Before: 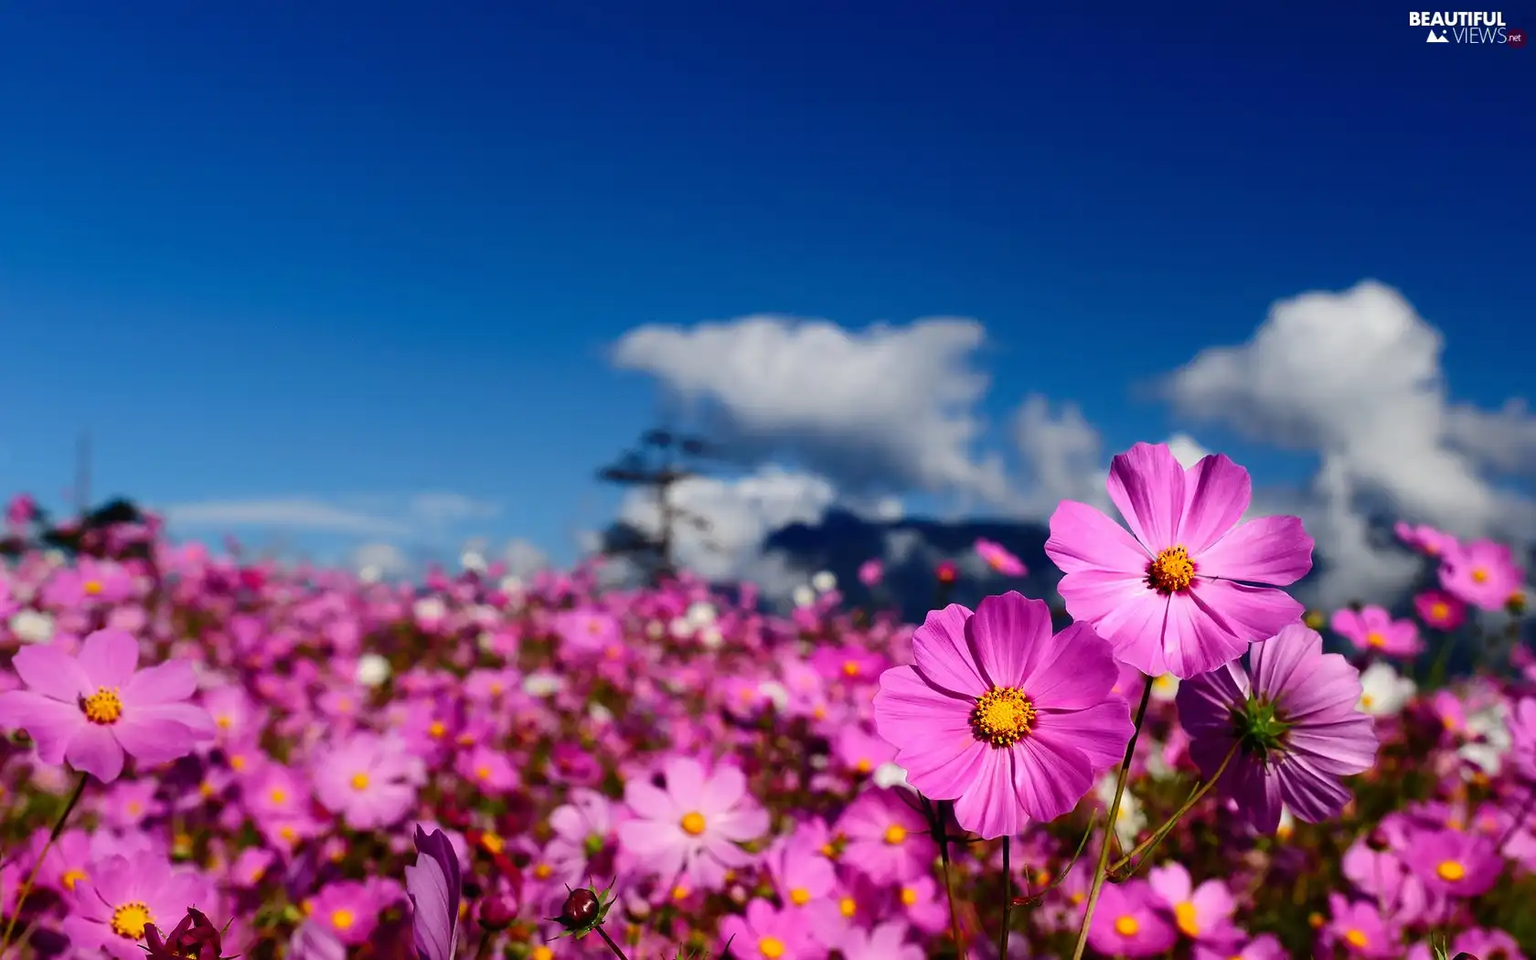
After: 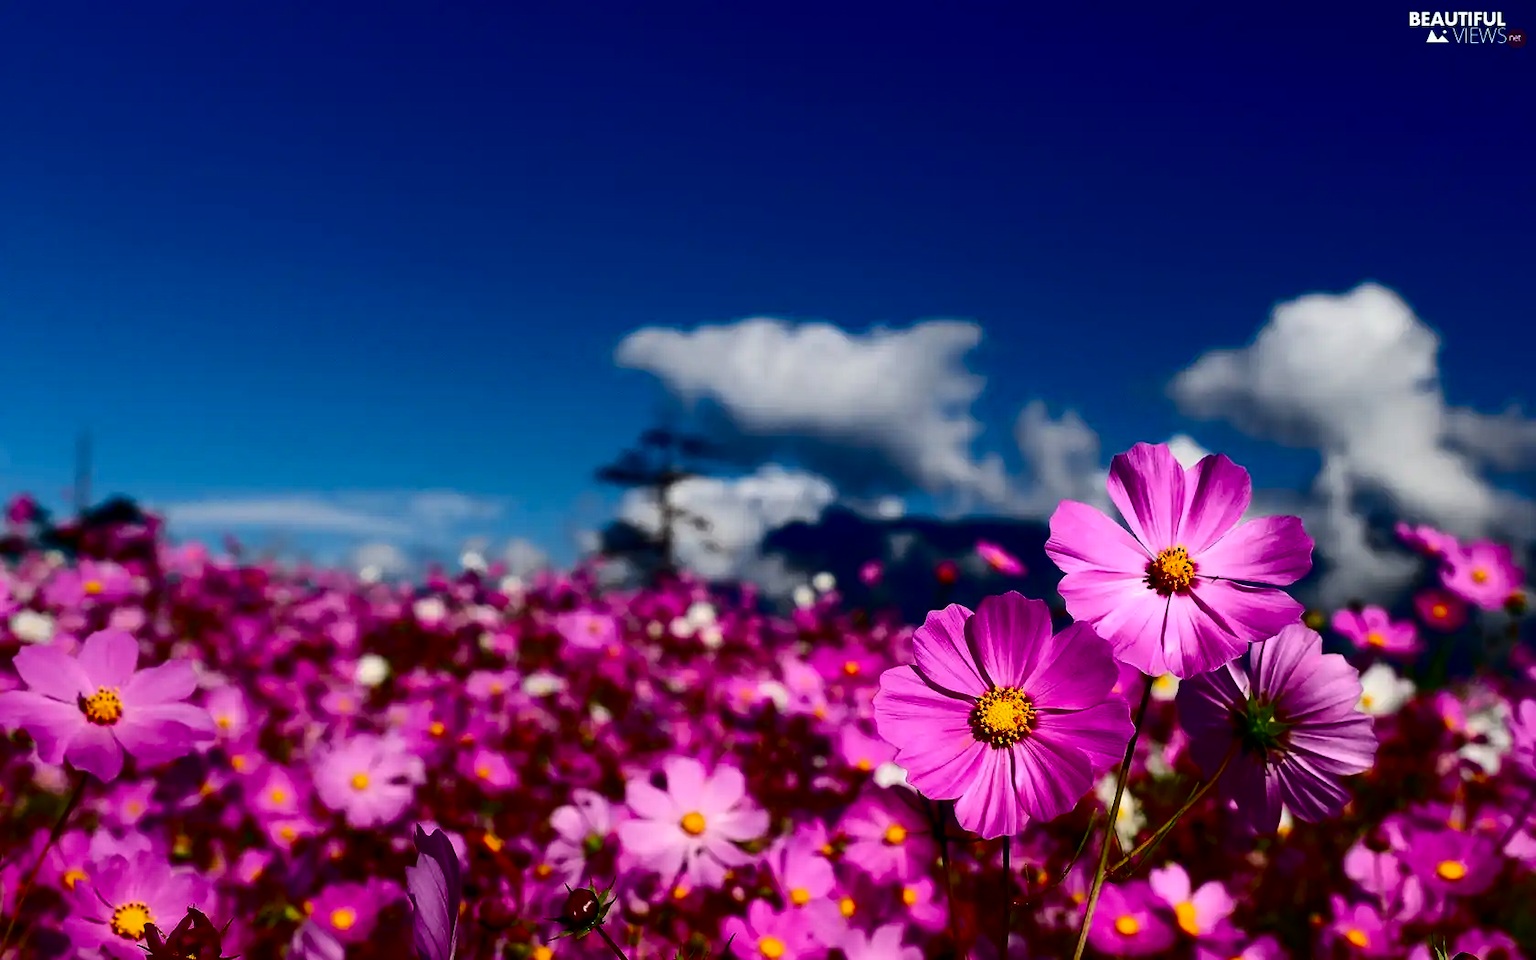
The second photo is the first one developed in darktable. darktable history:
contrast brightness saturation: contrast 0.237, brightness -0.231, saturation 0.135
